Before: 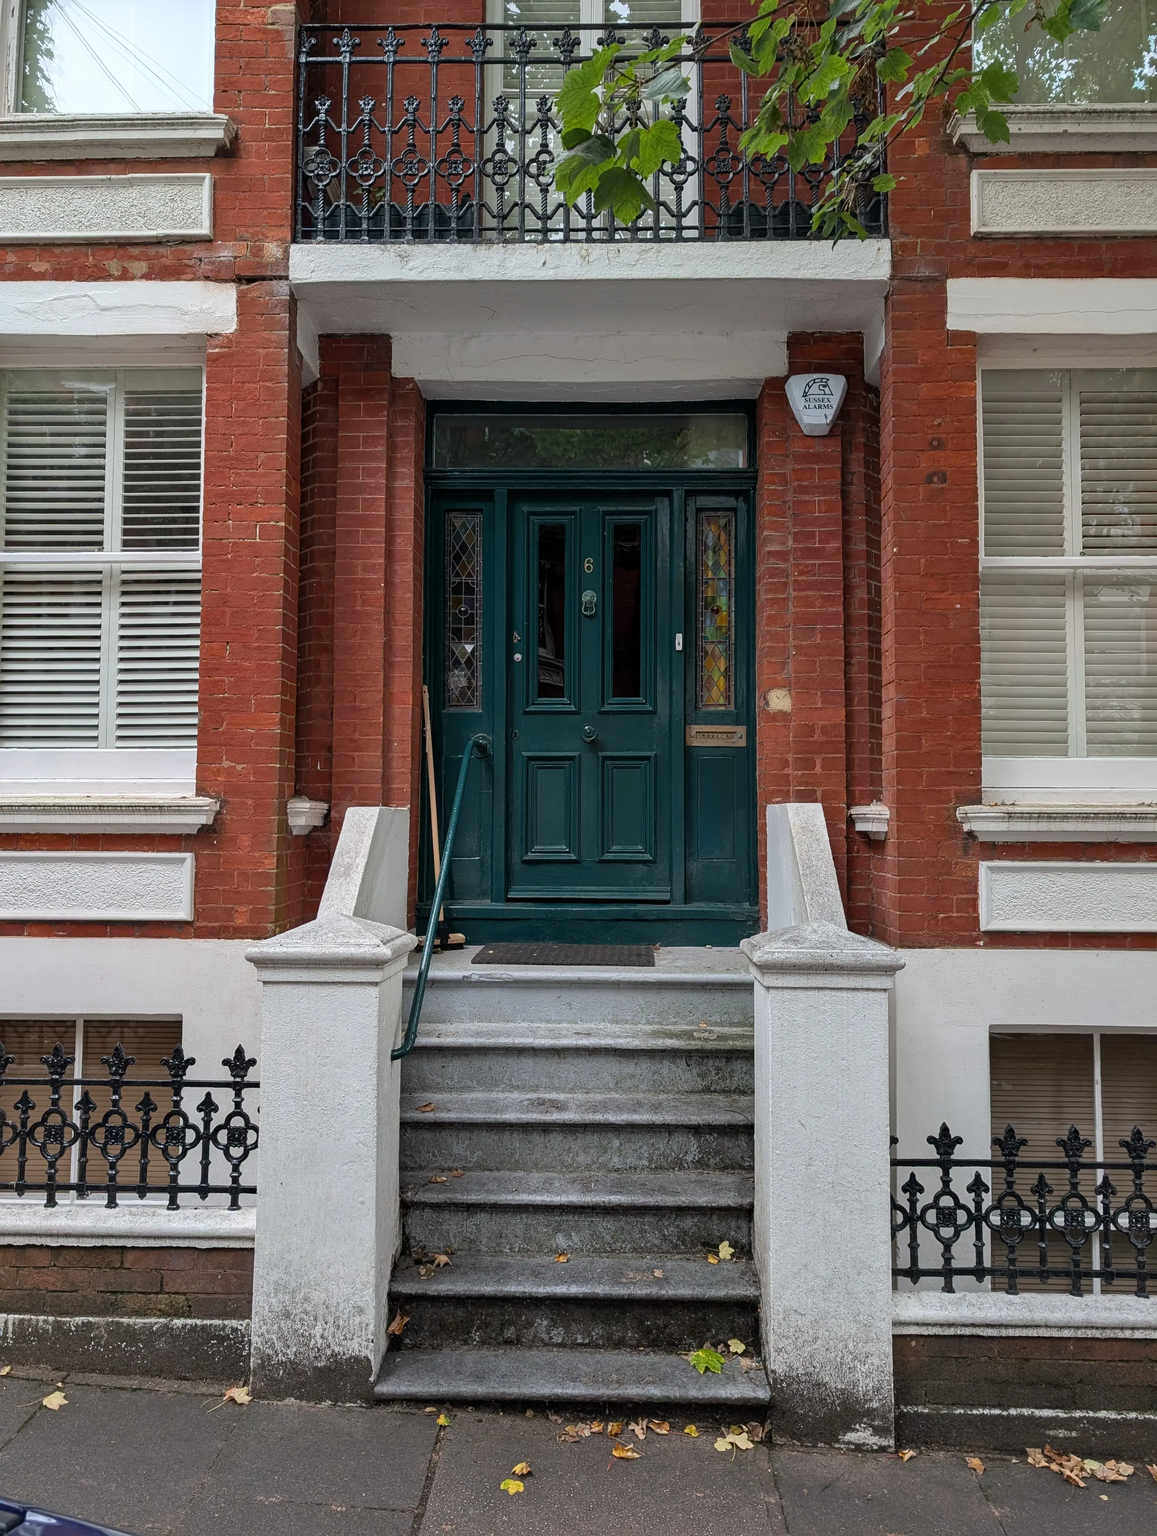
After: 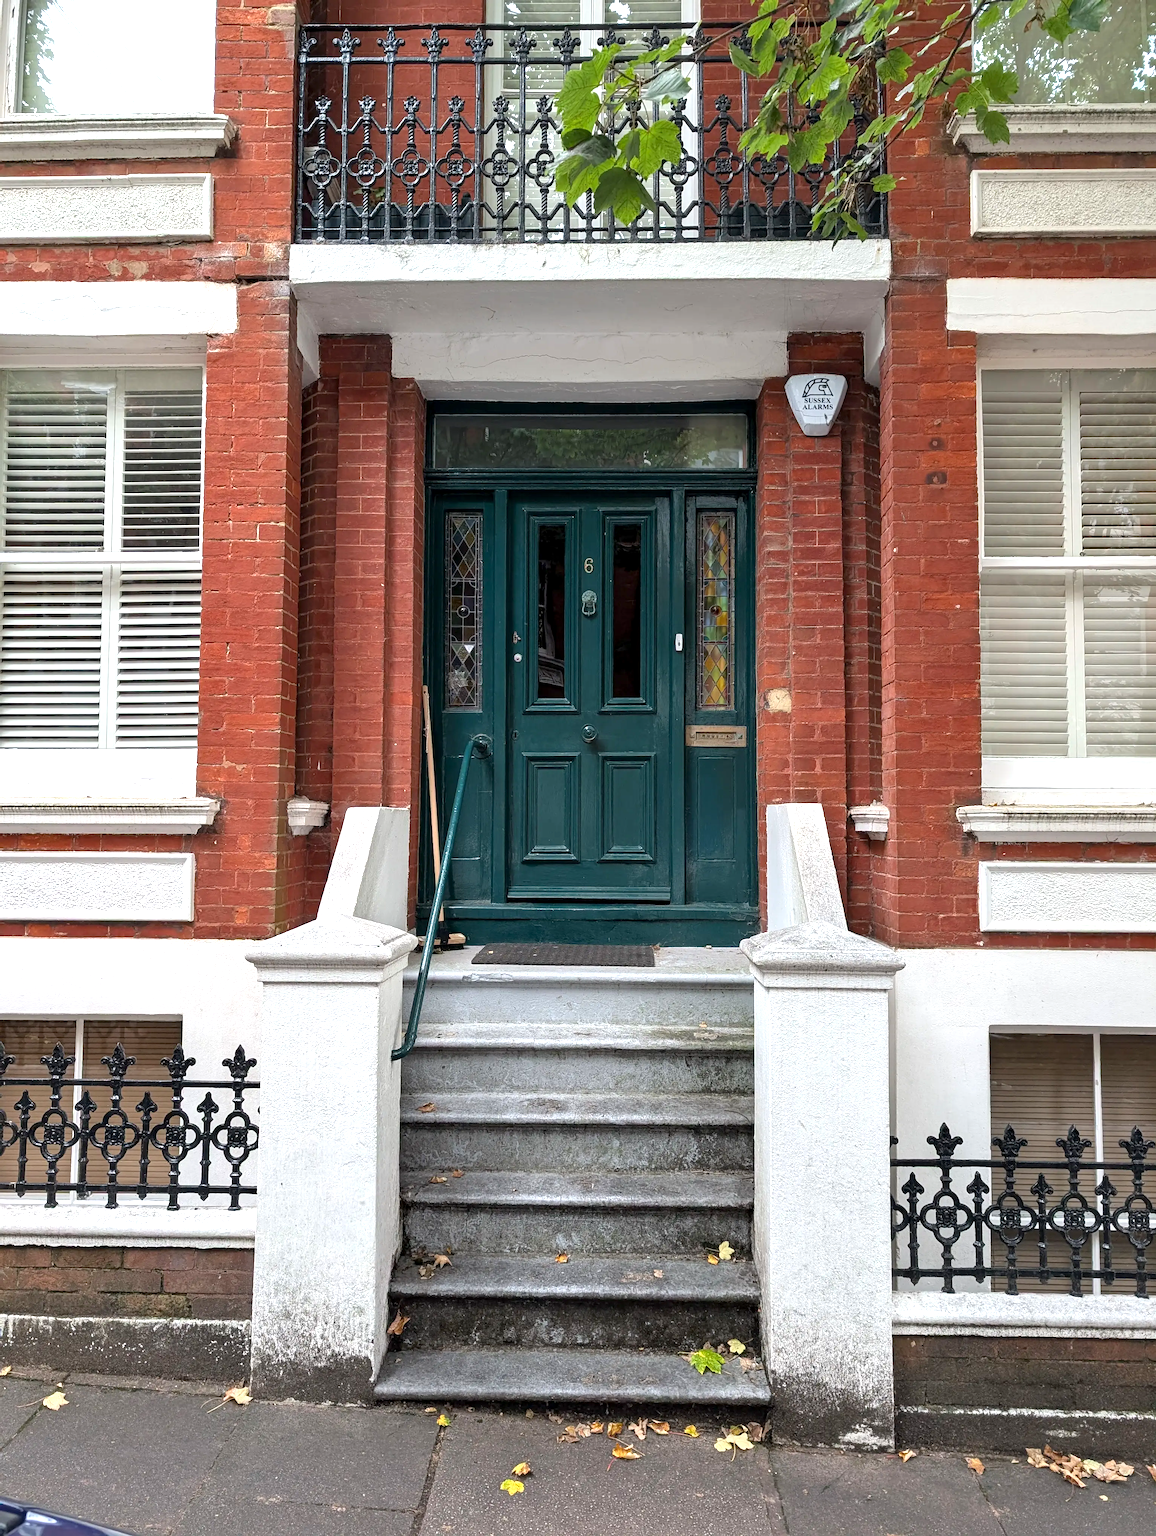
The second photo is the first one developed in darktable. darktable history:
exposure: black level correction 0.001, exposure 0.959 EV, compensate highlight preservation false
